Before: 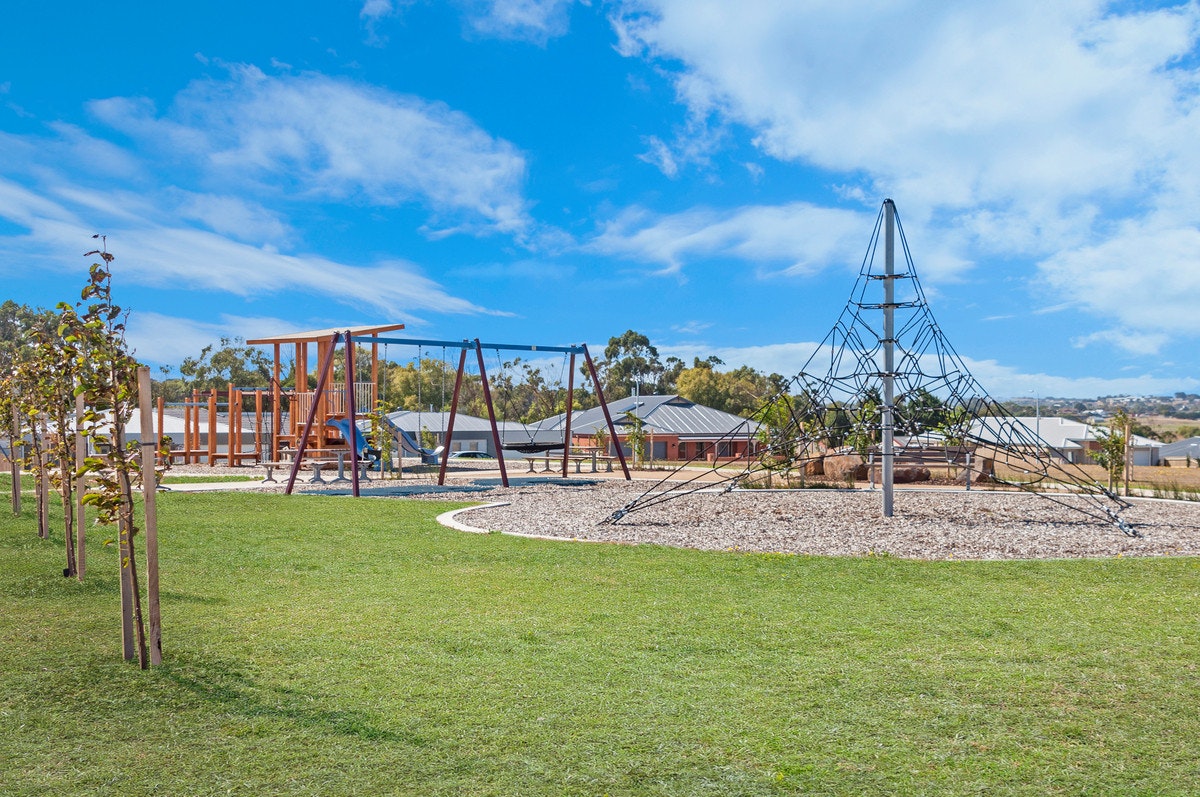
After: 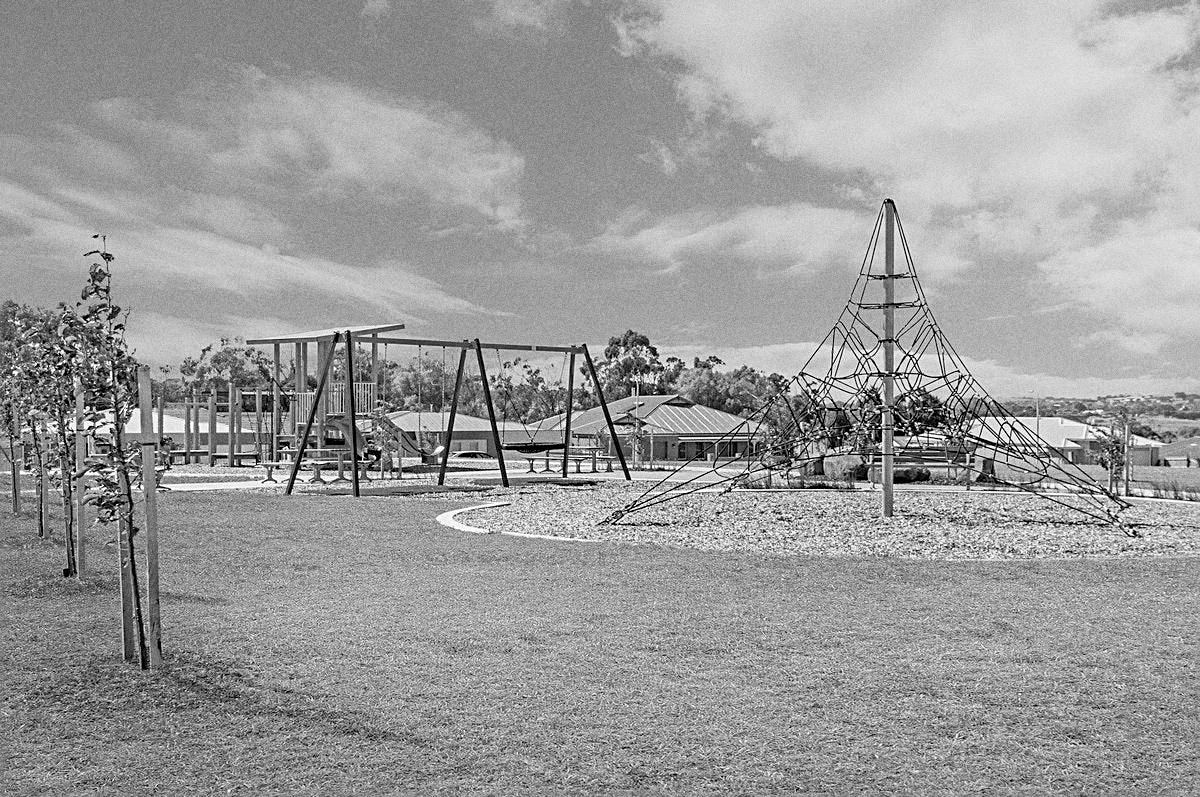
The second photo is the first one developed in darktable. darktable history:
grain: coarseness 0.09 ISO, strength 40%
exposure: exposure -0.21 EV, compensate highlight preservation false
rgb levels: levels [[0.013, 0.434, 0.89], [0, 0.5, 1], [0, 0.5, 1]]
sharpen: on, module defaults
monochrome: a 16.01, b -2.65, highlights 0.52
